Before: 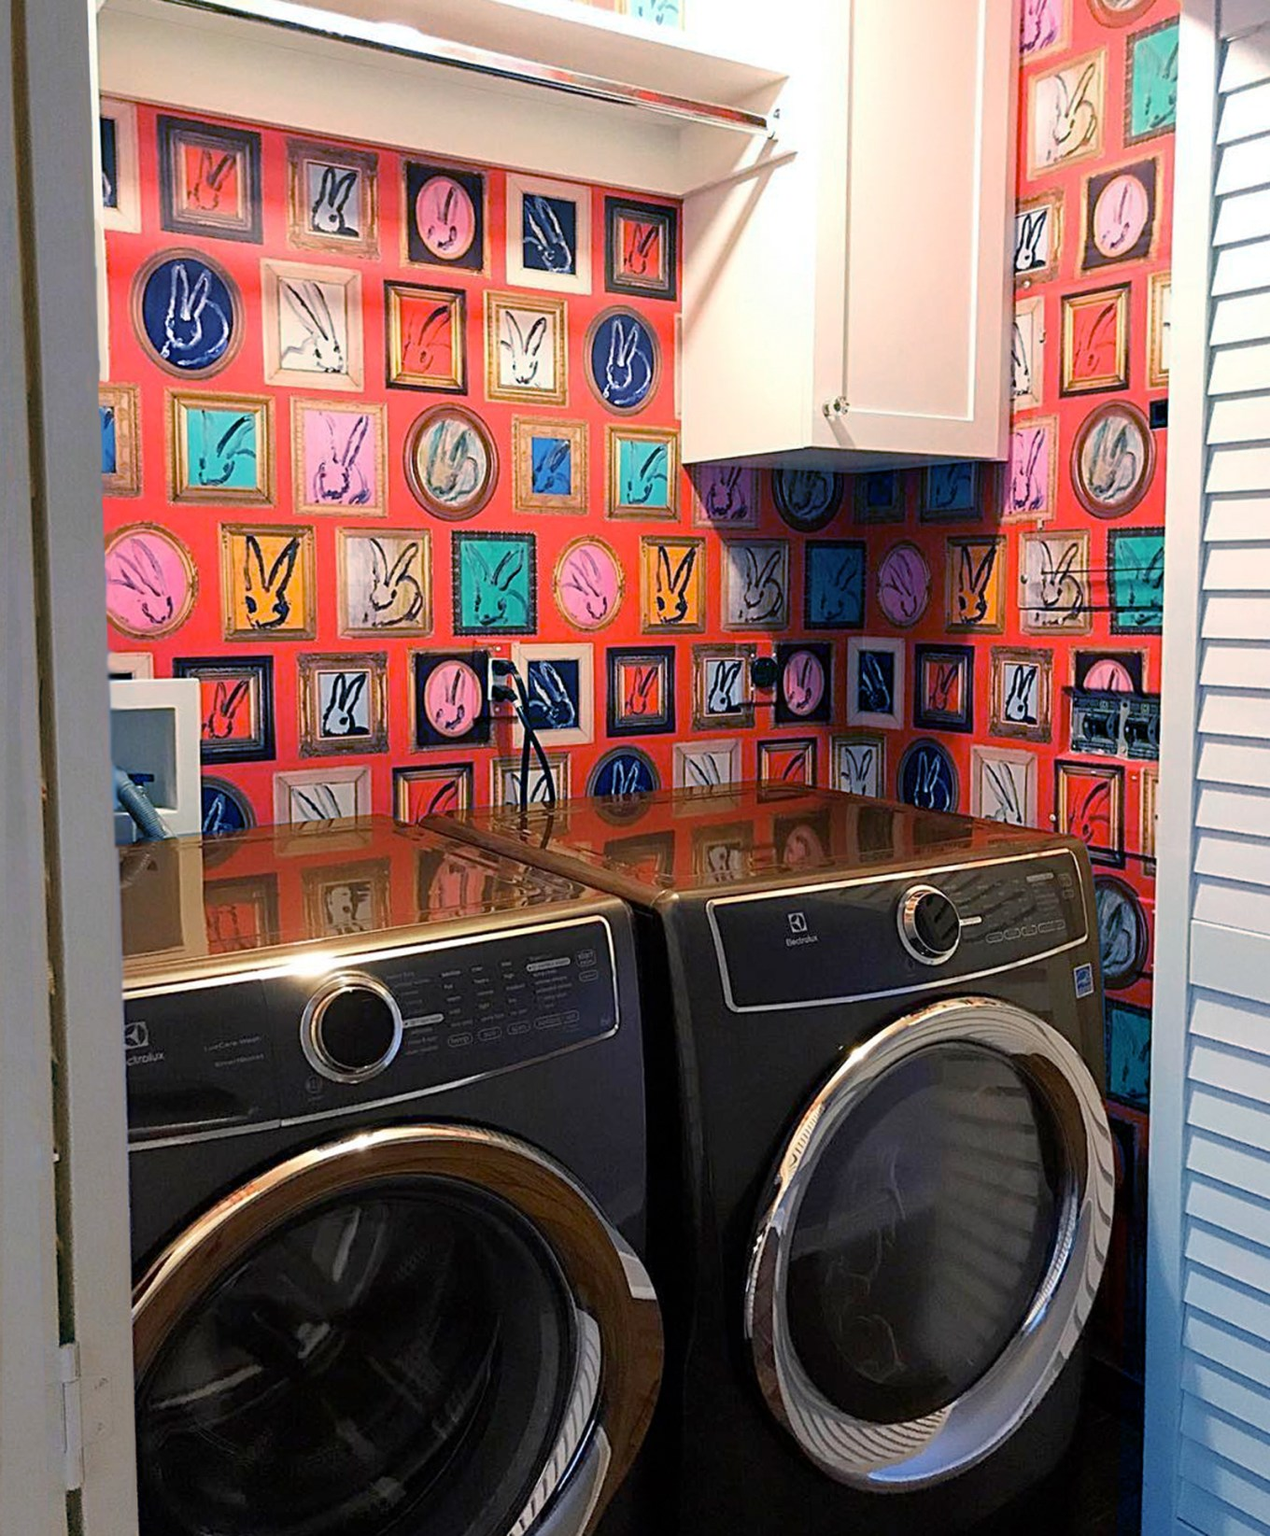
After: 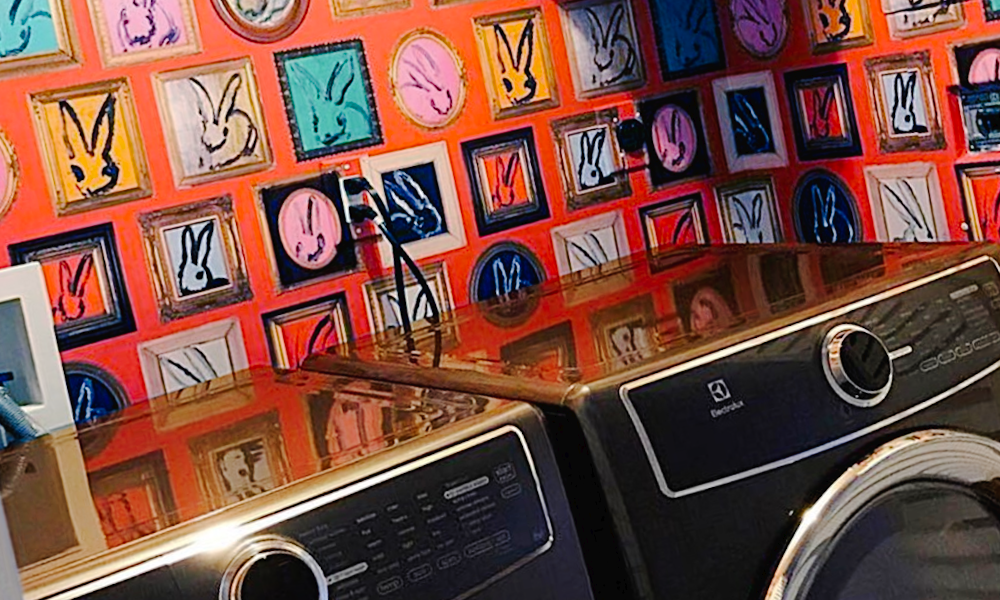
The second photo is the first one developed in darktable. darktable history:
rotate and perspective: rotation -14.8°, crop left 0.1, crop right 0.903, crop top 0.25, crop bottom 0.748
crop and rotate: angle -3.37°, left 9.79%, top 20.73%, right 12.42%, bottom 11.82%
tone curve: curves: ch0 [(0, 0) (0.003, 0.019) (0.011, 0.02) (0.025, 0.019) (0.044, 0.027) (0.069, 0.038) (0.1, 0.056) (0.136, 0.089) (0.177, 0.137) (0.224, 0.187) (0.277, 0.259) (0.335, 0.343) (0.399, 0.437) (0.468, 0.532) (0.543, 0.613) (0.623, 0.685) (0.709, 0.752) (0.801, 0.822) (0.898, 0.9) (1, 1)], preserve colors none
